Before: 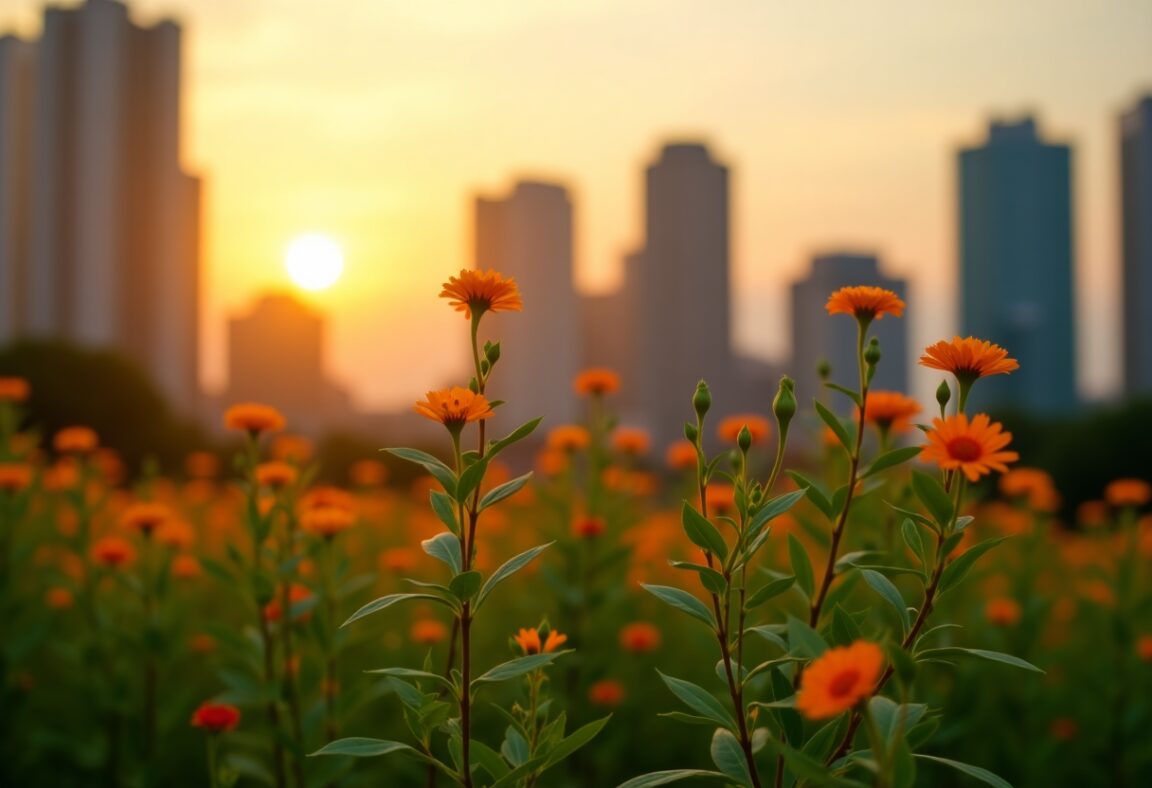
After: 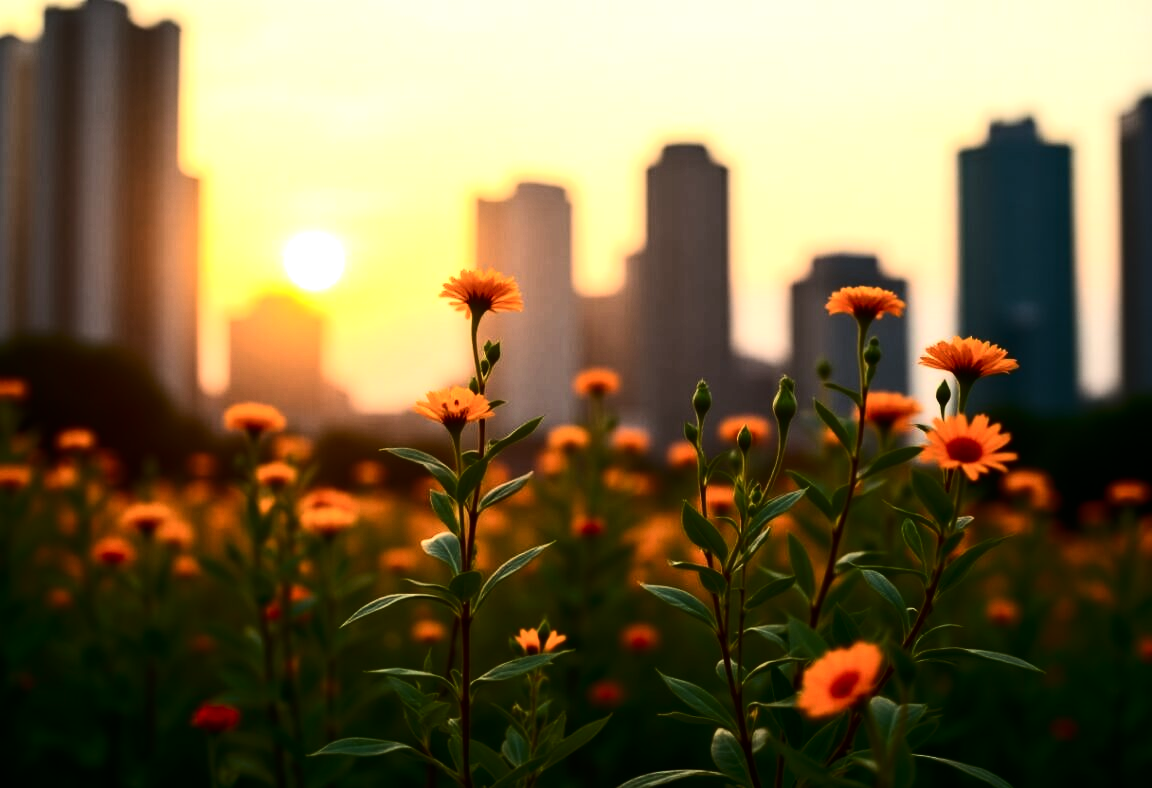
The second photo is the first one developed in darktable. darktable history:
contrast brightness saturation: contrast 0.28
tone equalizer: -8 EV -1.08 EV, -7 EV -1.01 EV, -6 EV -0.867 EV, -5 EV -0.578 EV, -3 EV 0.578 EV, -2 EV 0.867 EV, -1 EV 1.01 EV, +0 EV 1.08 EV, edges refinement/feathering 500, mask exposure compensation -1.57 EV, preserve details no
